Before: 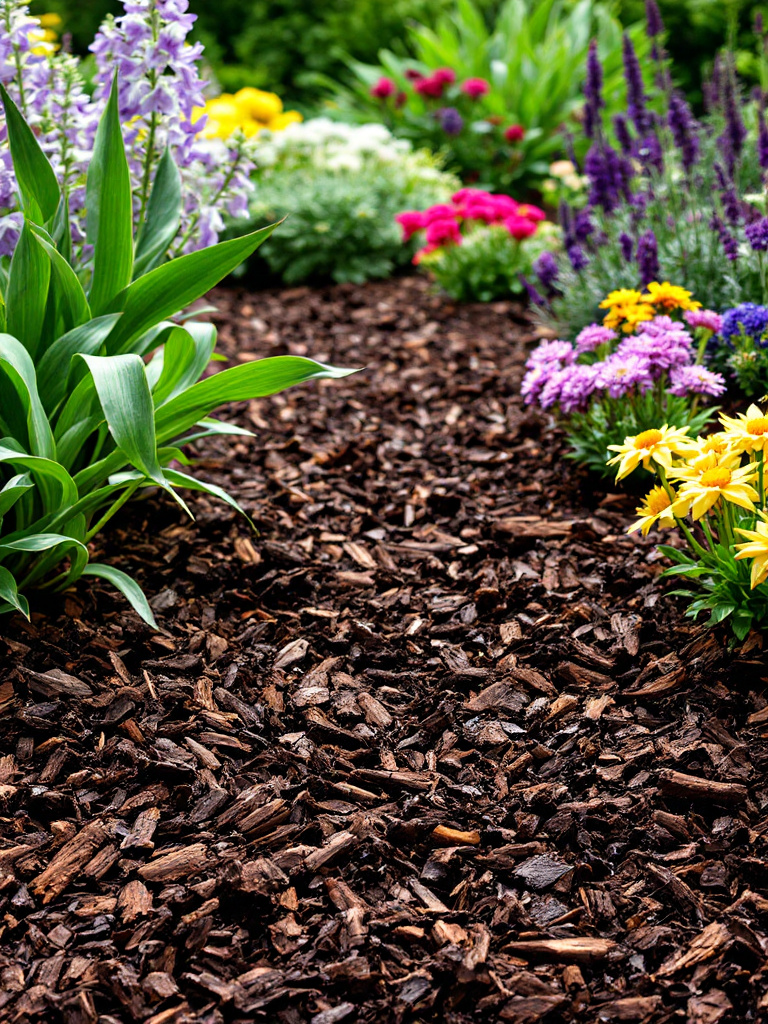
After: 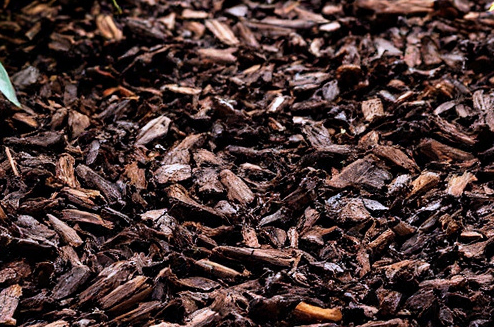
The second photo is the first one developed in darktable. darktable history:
crop: left 18.091%, top 51.13%, right 17.525%, bottom 16.85%
color calibration: illuminant as shot in camera, x 0.358, y 0.373, temperature 4628.91 K
color correction: highlights a* 0.003, highlights b* -0.283
